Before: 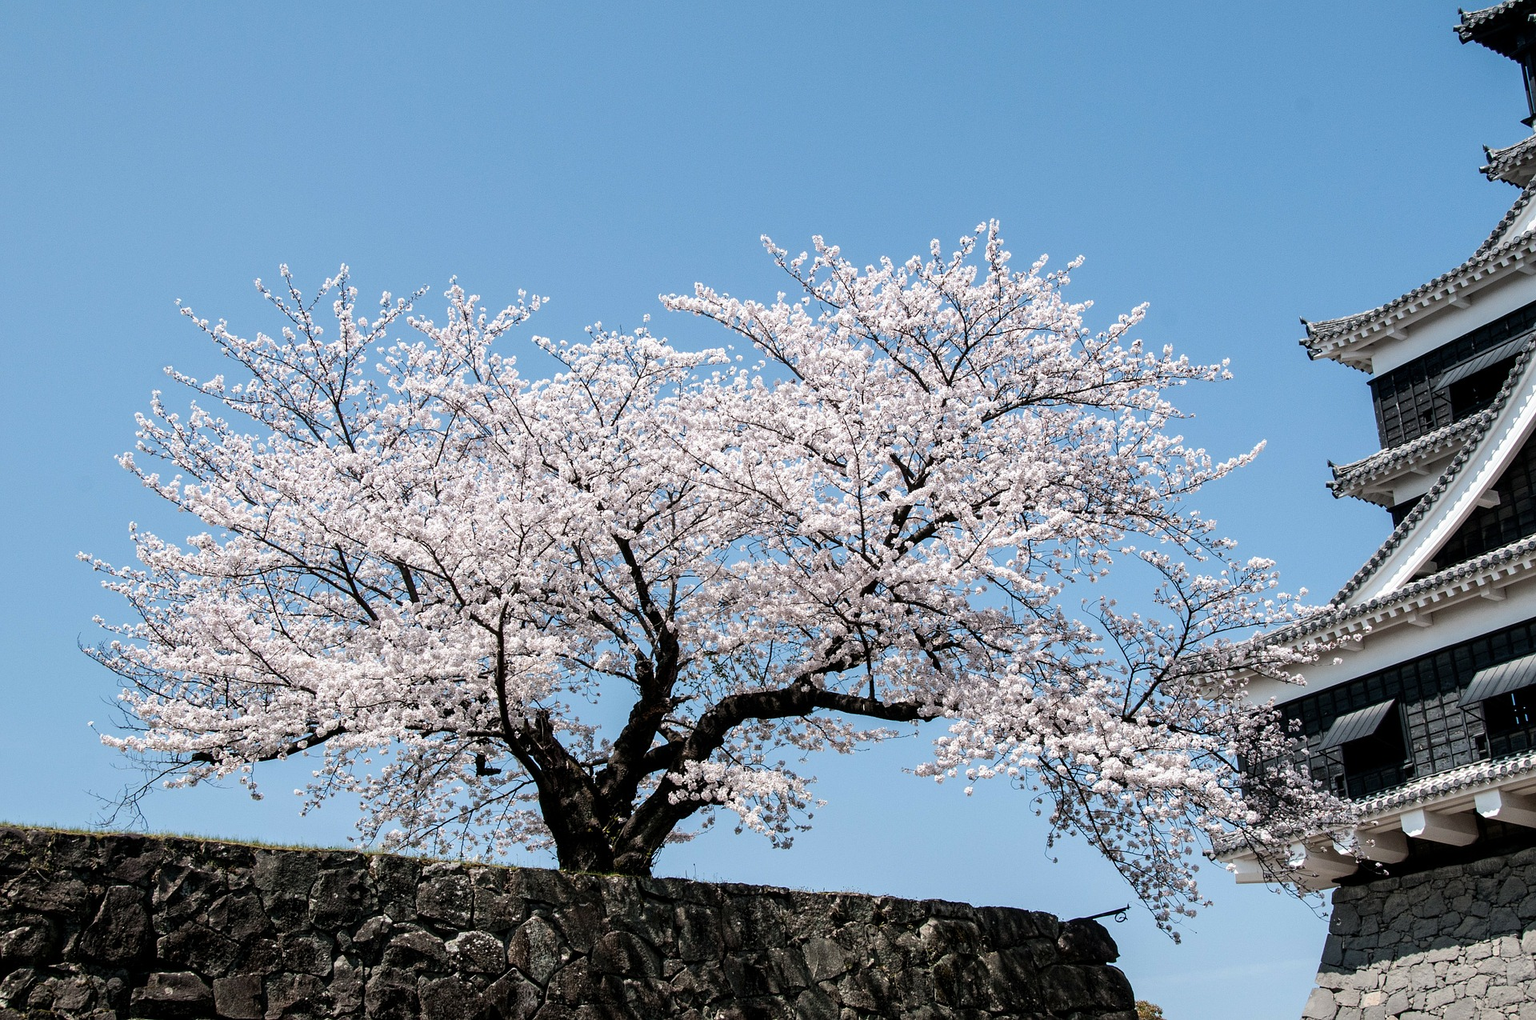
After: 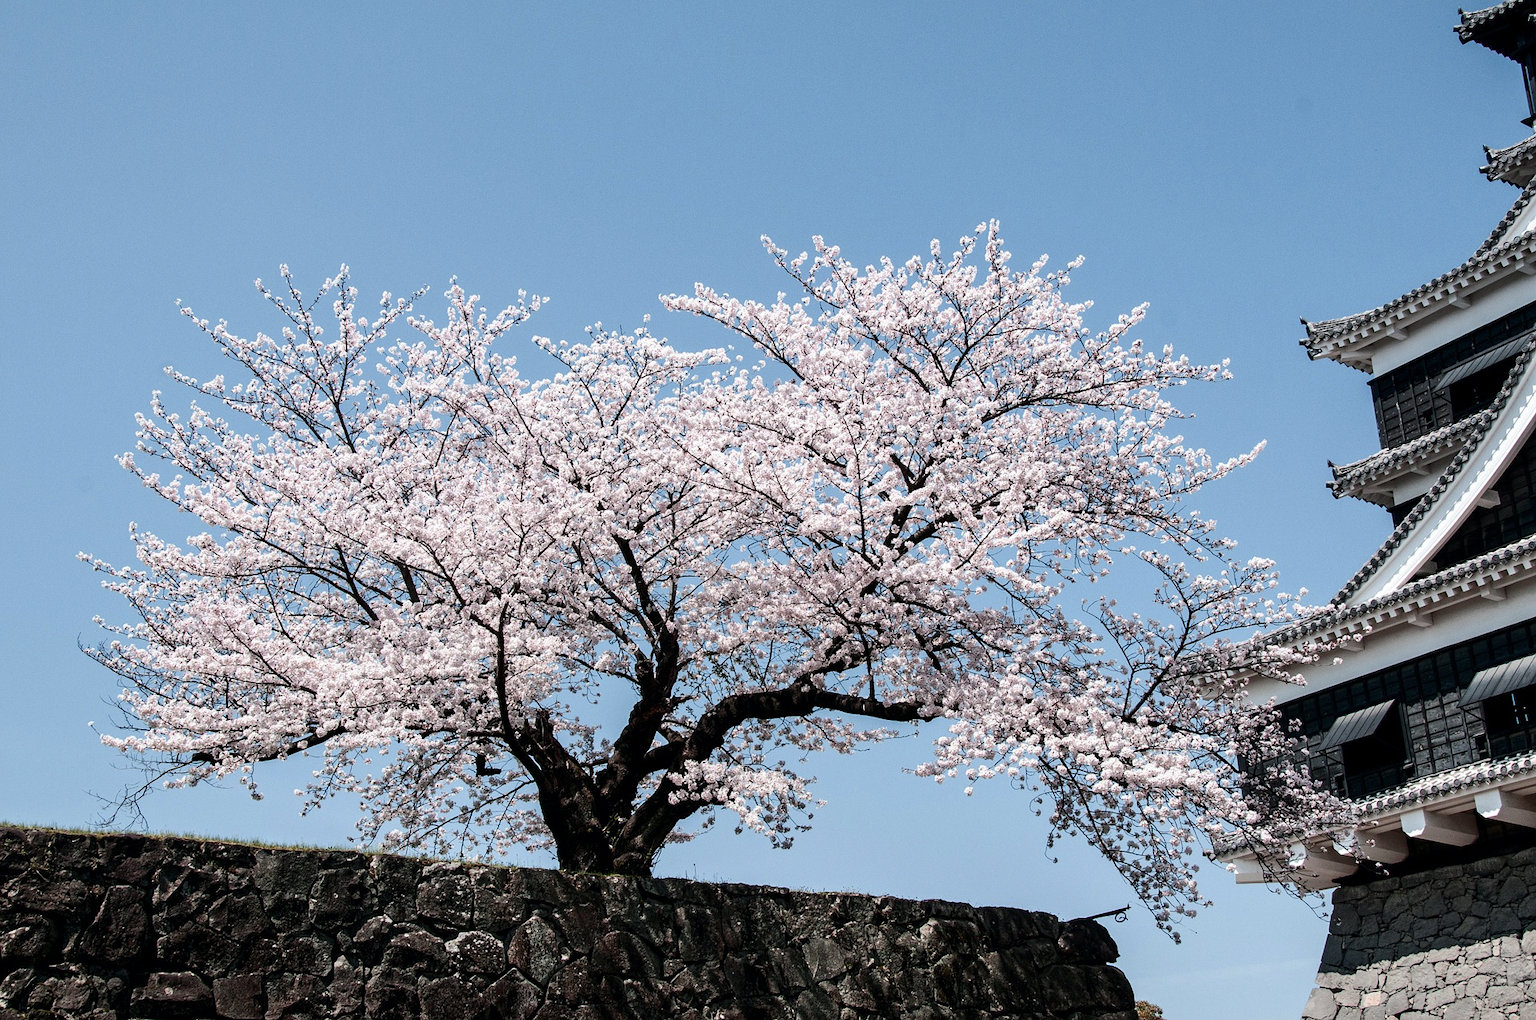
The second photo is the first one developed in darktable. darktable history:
tone curve: curves: ch0 [(0, 0) (0.227, 0.17) (0.766, 0.774) (1, 1)]; ch1 [(0, 0) (0.114, 0.127) (0.437, 0.452) (0.498, 0.498) (0.529, 0.541) (0.579, 0.589) (1, 1)]; ch2 [(0, 0) (0.233, 0.259) (0.493, 0.492) (0.587, 0.573) (1, 1)], color space Lab, independent channels, preserve colors none
